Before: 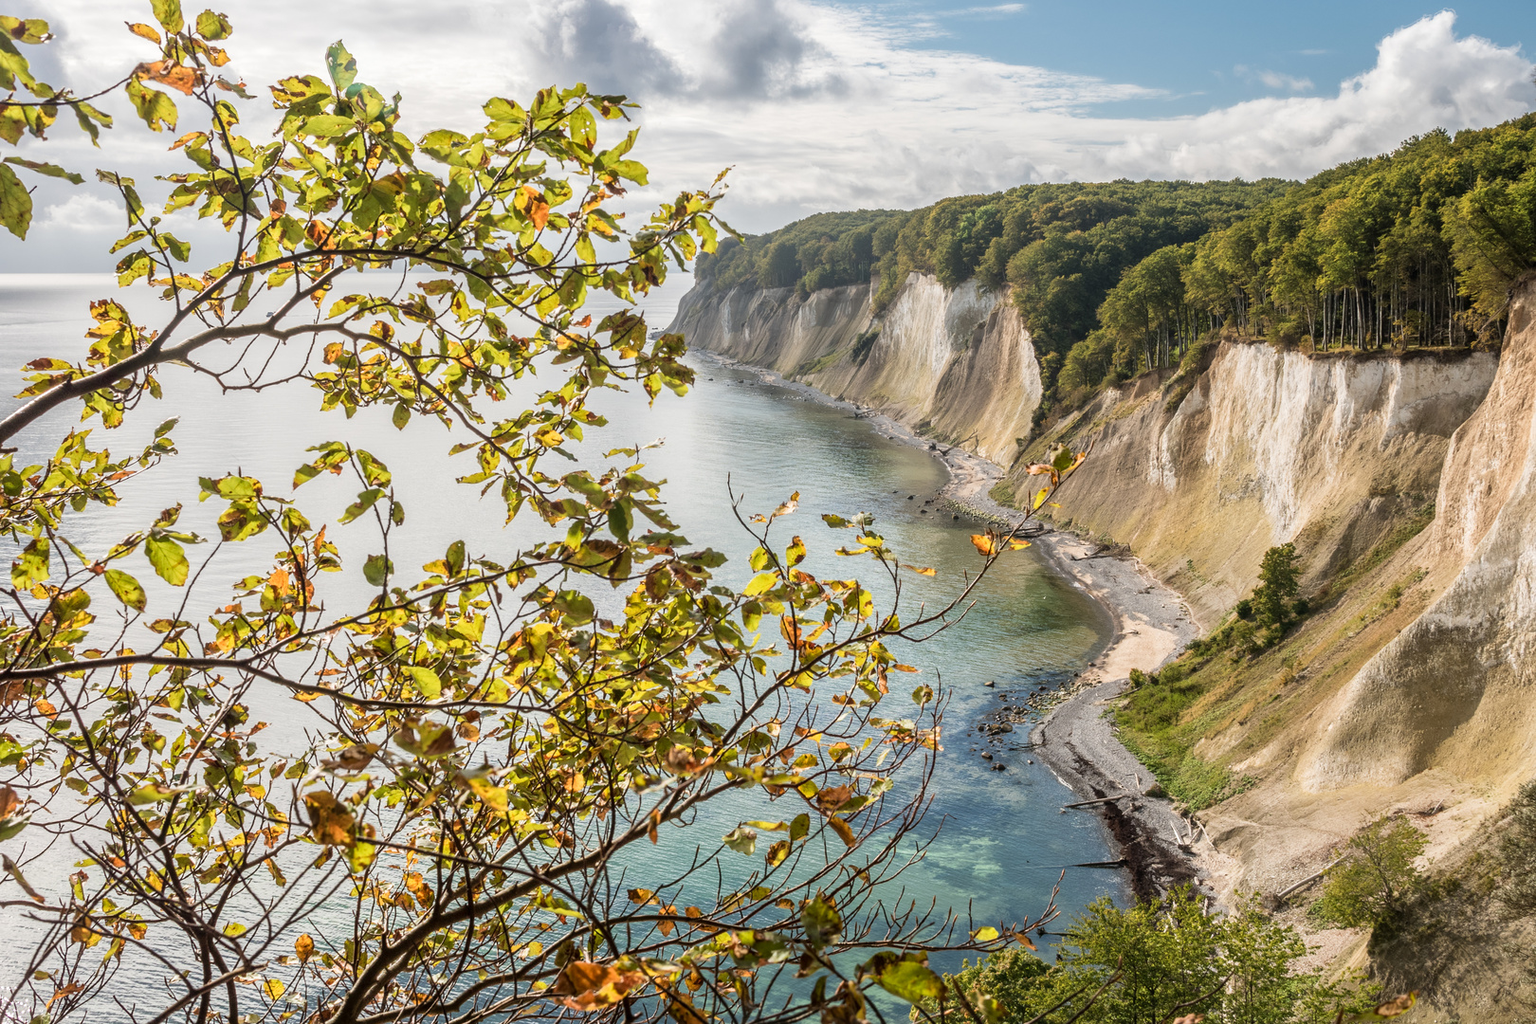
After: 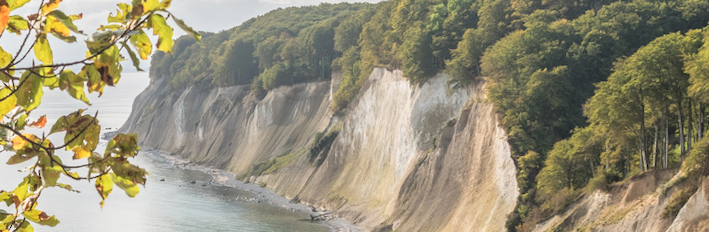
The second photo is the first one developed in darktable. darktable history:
rotate and perspective: rotation 1.69°, lens shift (vertical) -0.023, lens shift (horizontal) -0.291, crop left 0.025, crop right 0.988, crop top 0.092, crop bottom 0.842
tone equalizer: on, module defaults
contrast brightness saturation: brightness 0.15
crop: left 28.64%, top 16.832%, right 26.637%, bottom 58.055%
